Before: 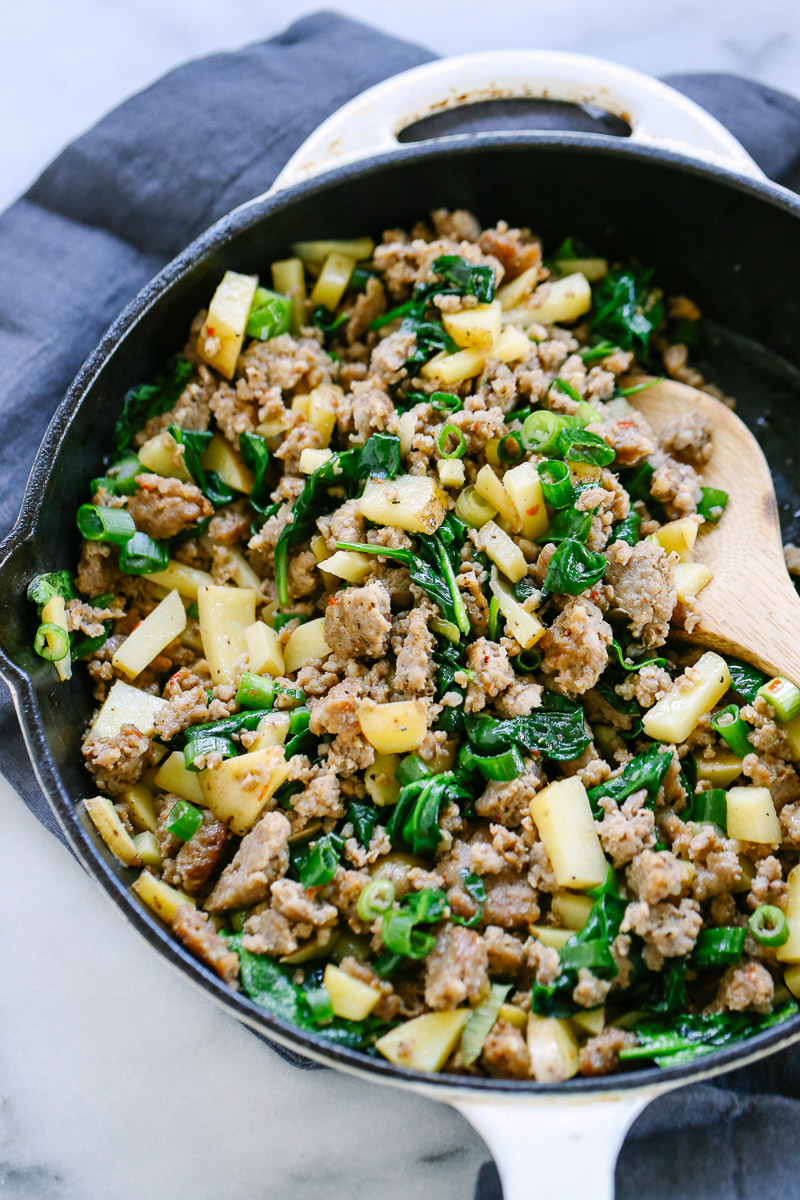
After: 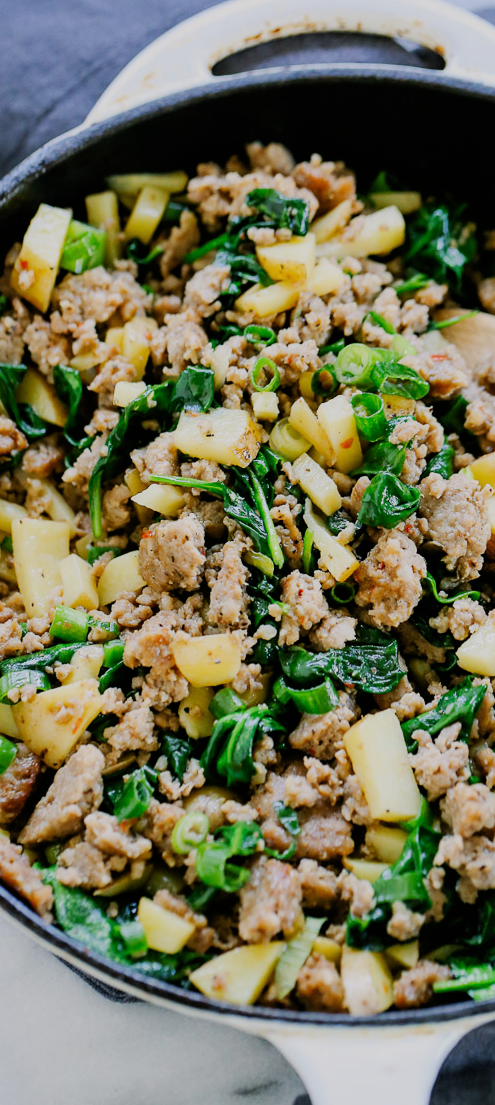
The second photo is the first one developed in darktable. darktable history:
filmic rgb: black relative exposure -7.65 EV, white relative exposure 4.56 EV, hardness 3.61, contrast 1.05
crop and rotate: left 23.276%, top 5.624%, right 14.745%, bottom 2.25%
